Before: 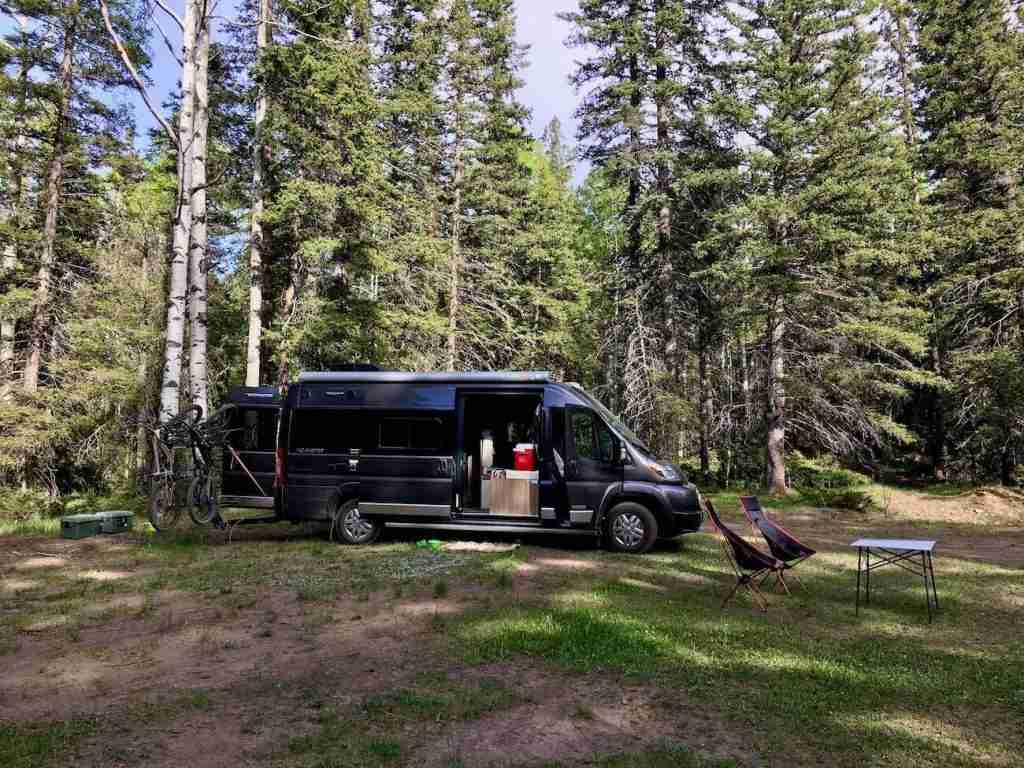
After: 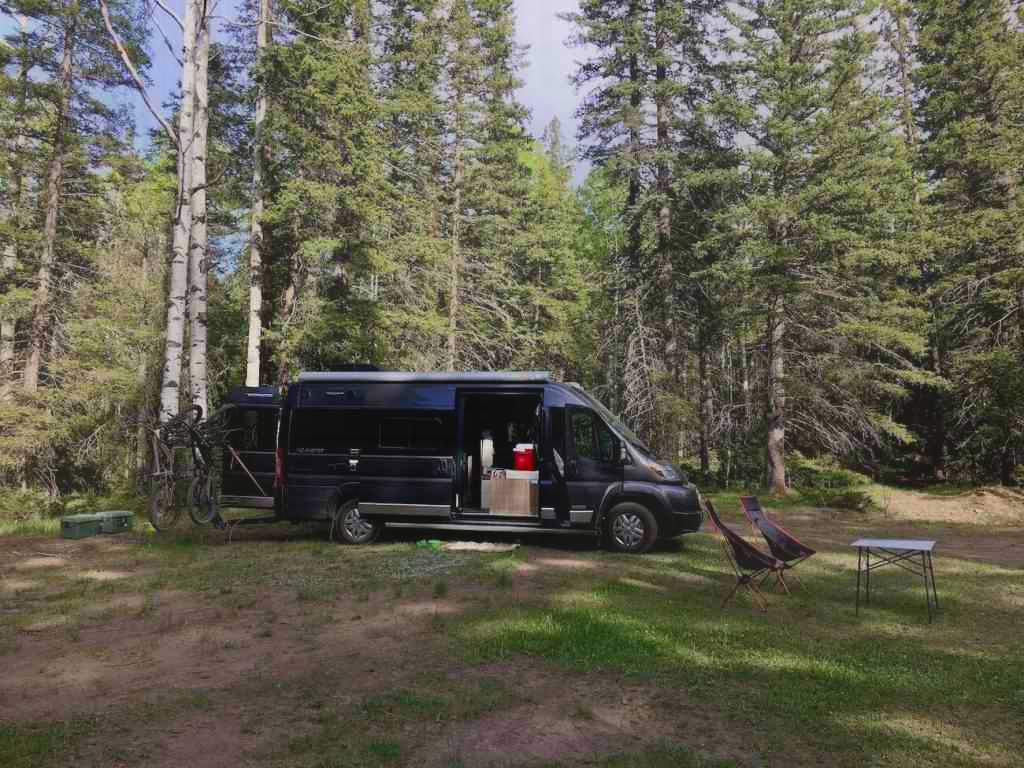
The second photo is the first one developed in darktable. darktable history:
contrast equalizer: y [[0.6 ×6], [0.55 ×6], [0 ×6], [0 ×6], [0 ×6]], mix -0.987
